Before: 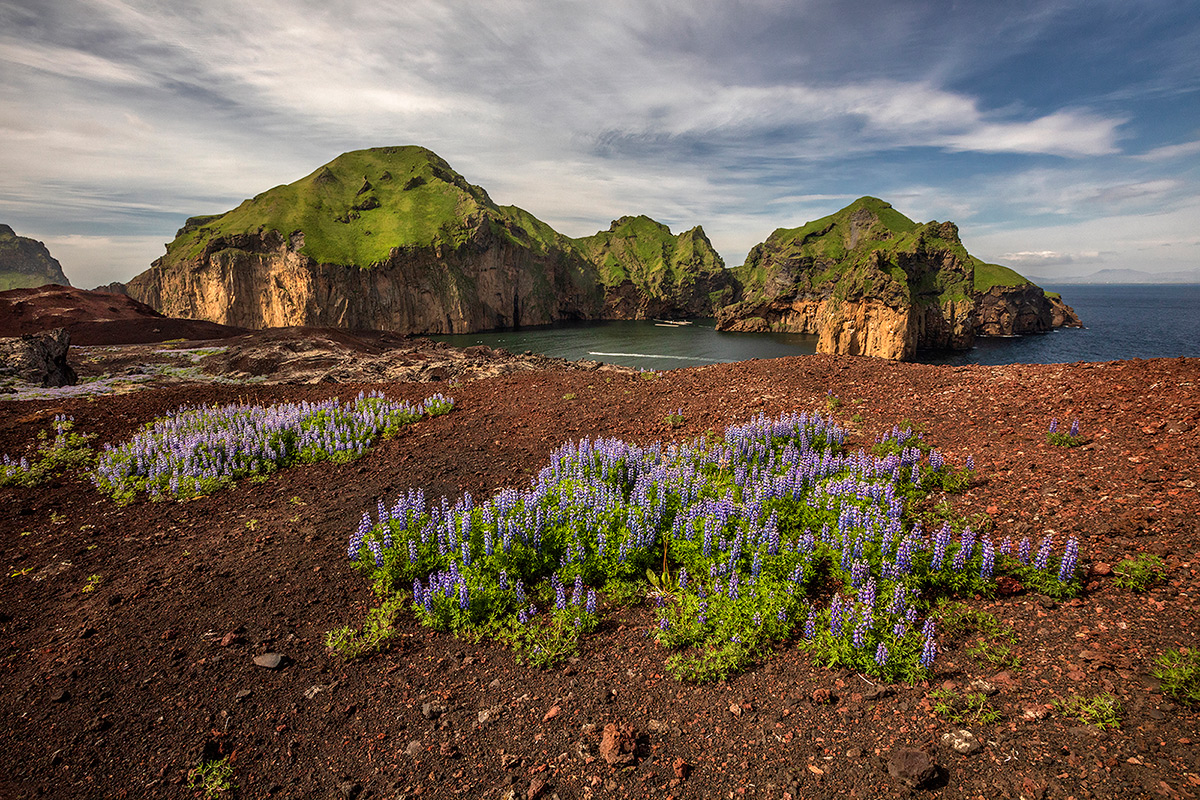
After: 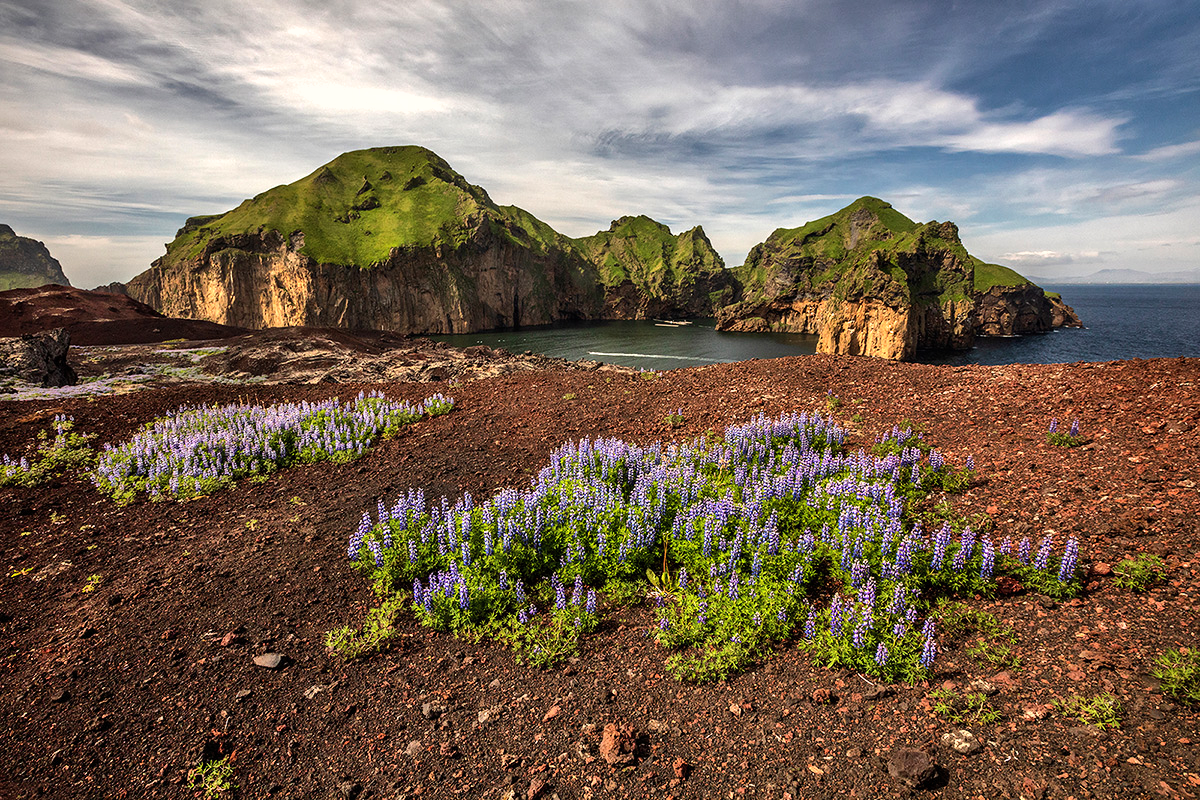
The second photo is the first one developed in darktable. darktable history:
tone equalizer: -8 EV -0.417 EV, -7 EV -0.389 EV, -6 EV -0.333 EV, -5 EV -0.222 EV, -3 EV 0.222 EV, -2 EV 0.333 EV, -1 EV 0.389 EV, +0 EV 0.417 EV, edges refinement/feathering 500, mask exposure compensation -1.57 EV, preserve details no
shadows and highlights: low approximation 0.01, soften with gaussian
